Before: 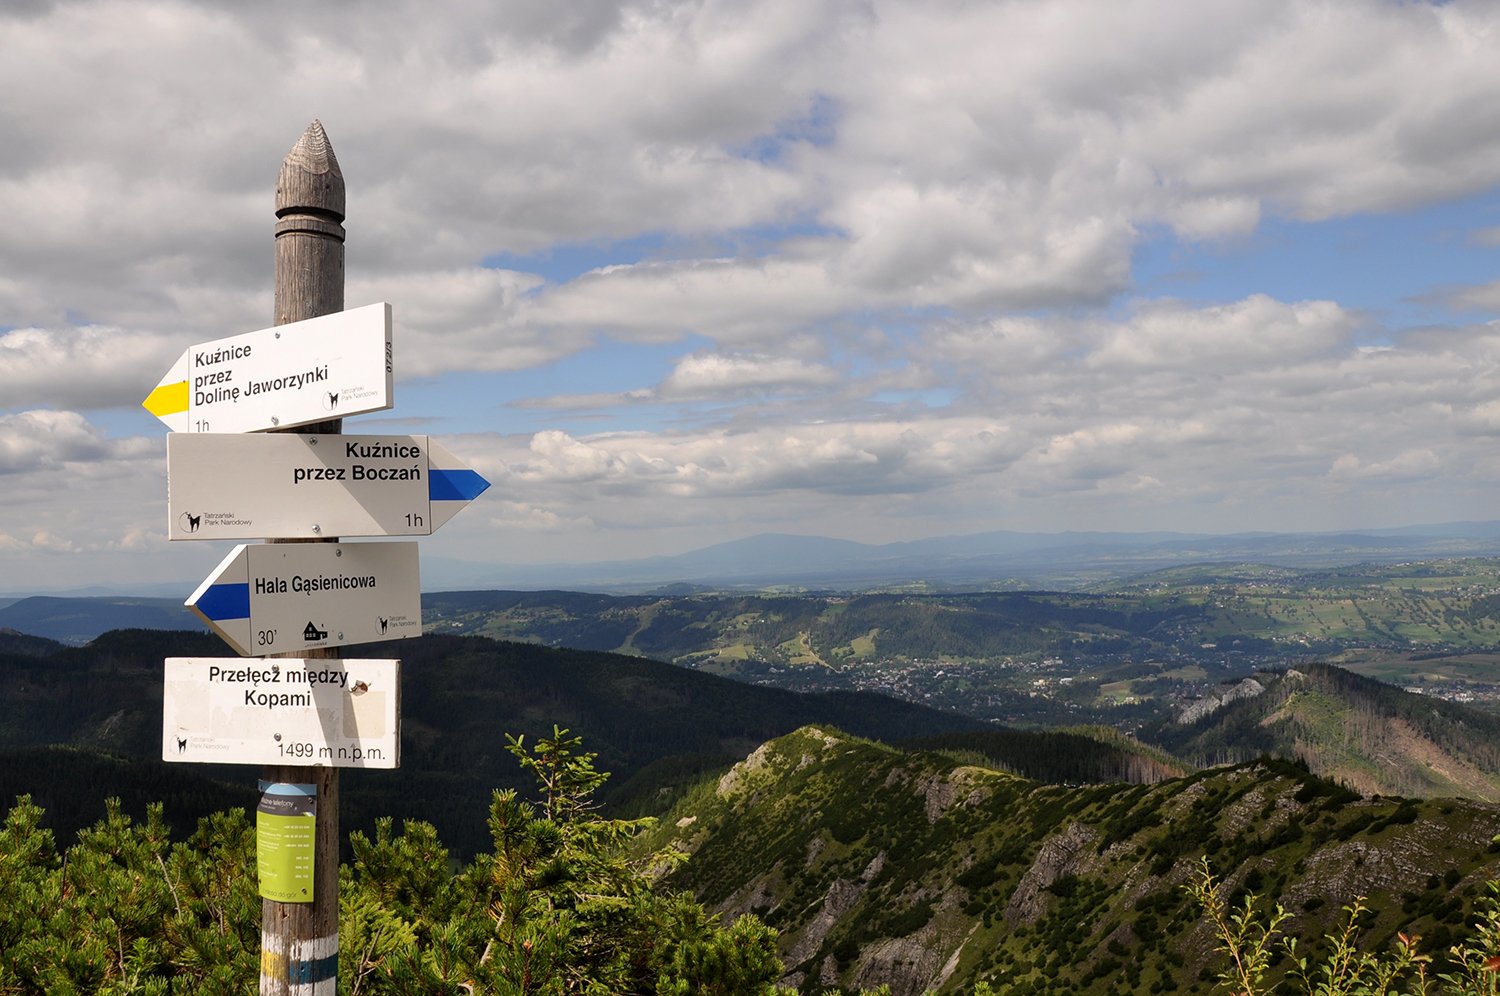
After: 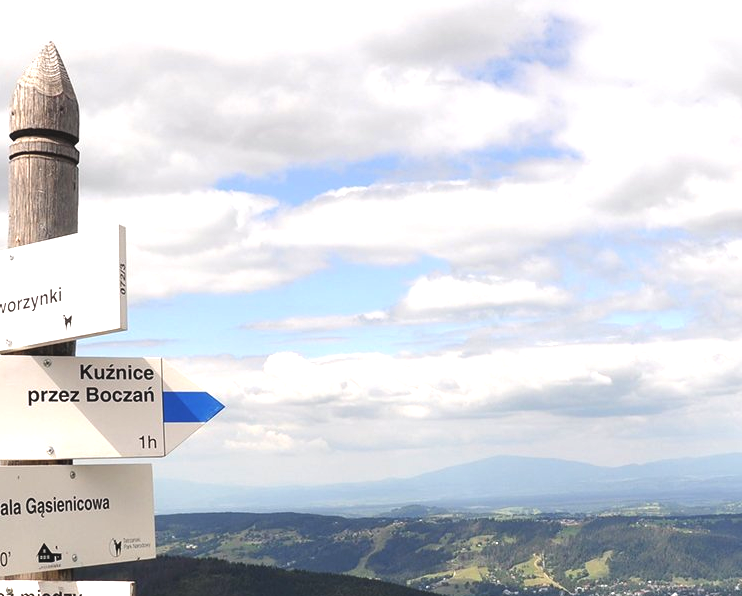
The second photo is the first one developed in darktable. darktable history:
exposure: black level correction -0.005, exposure 1.004 EV, compensate highlight preservation false
crop: left 17.79%, top 7.926%, right 32.684%, bottom 32.183%
